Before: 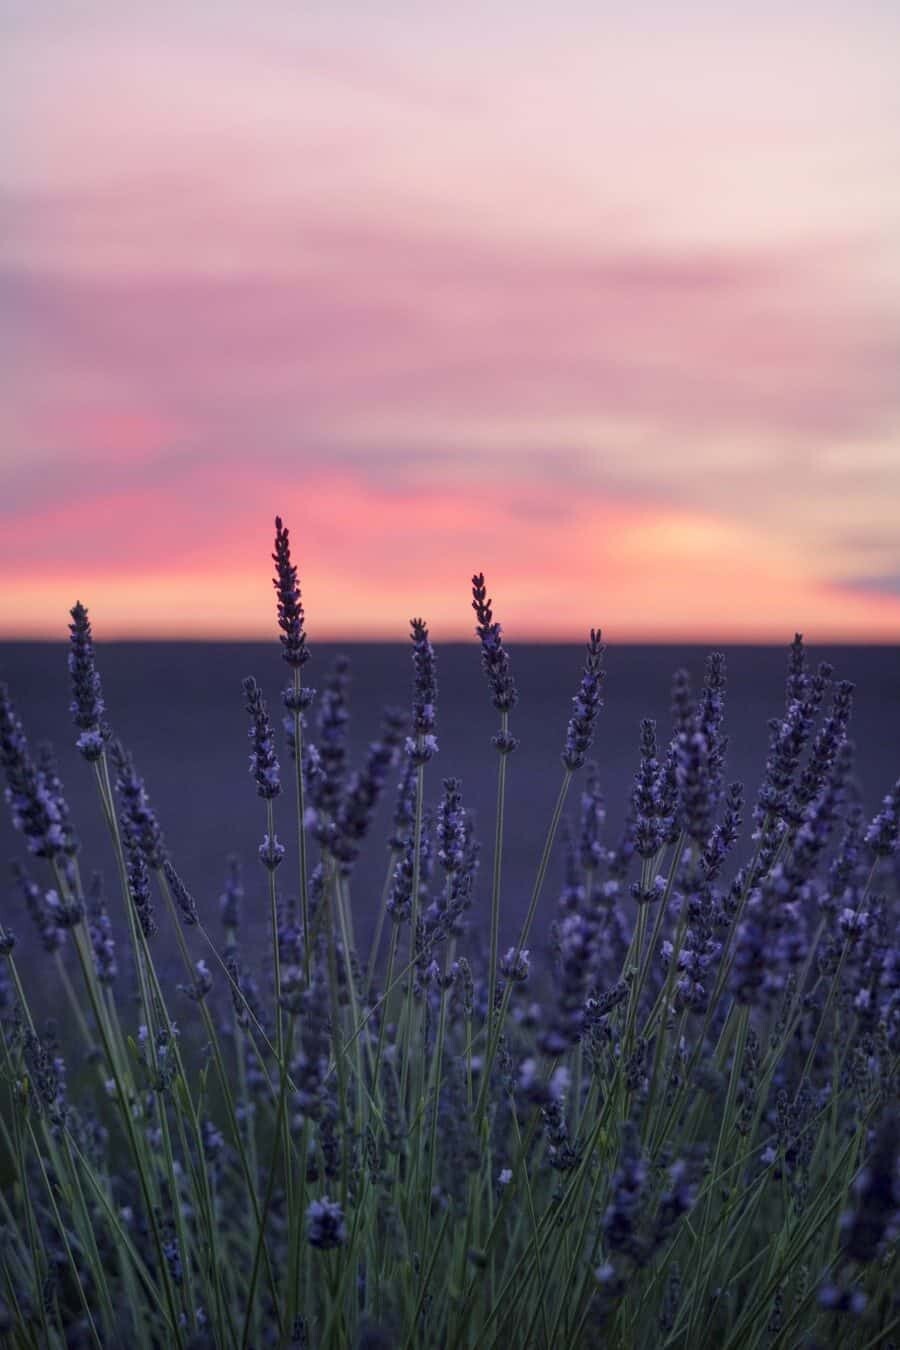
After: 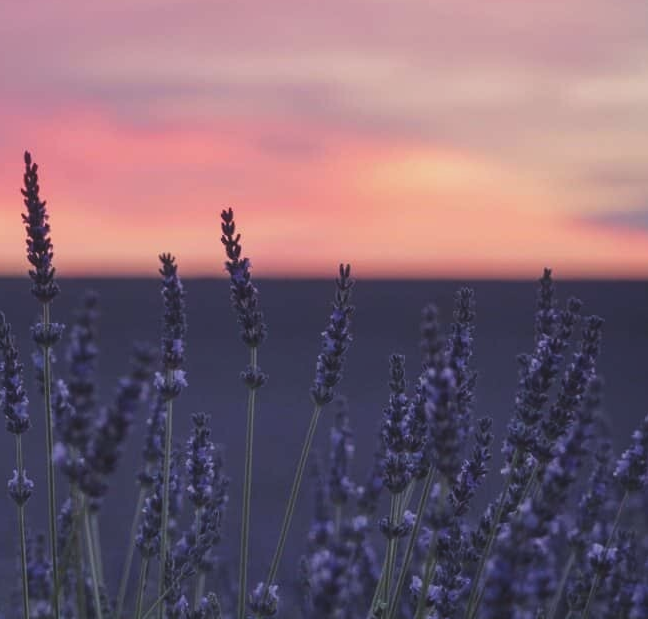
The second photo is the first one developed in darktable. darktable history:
crop and rotate: left 27.938%, top 27.046%, bottom 27.046%
exposure: black level correction -0.014, exposure -0.193 EV, compensate highlight preservation false
